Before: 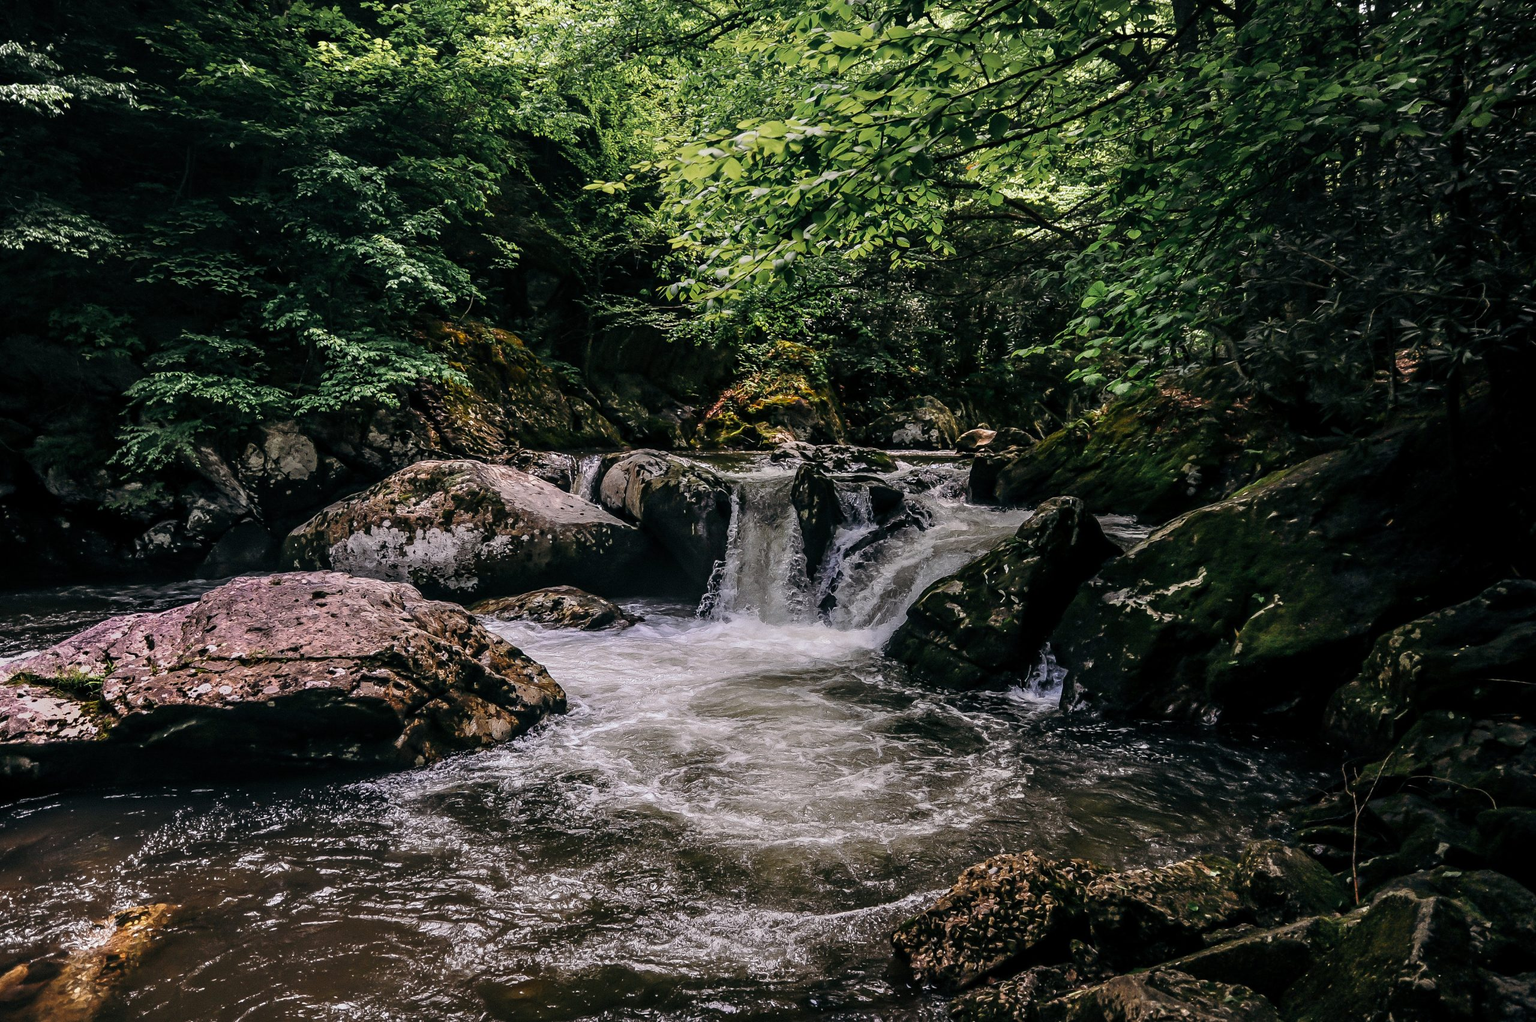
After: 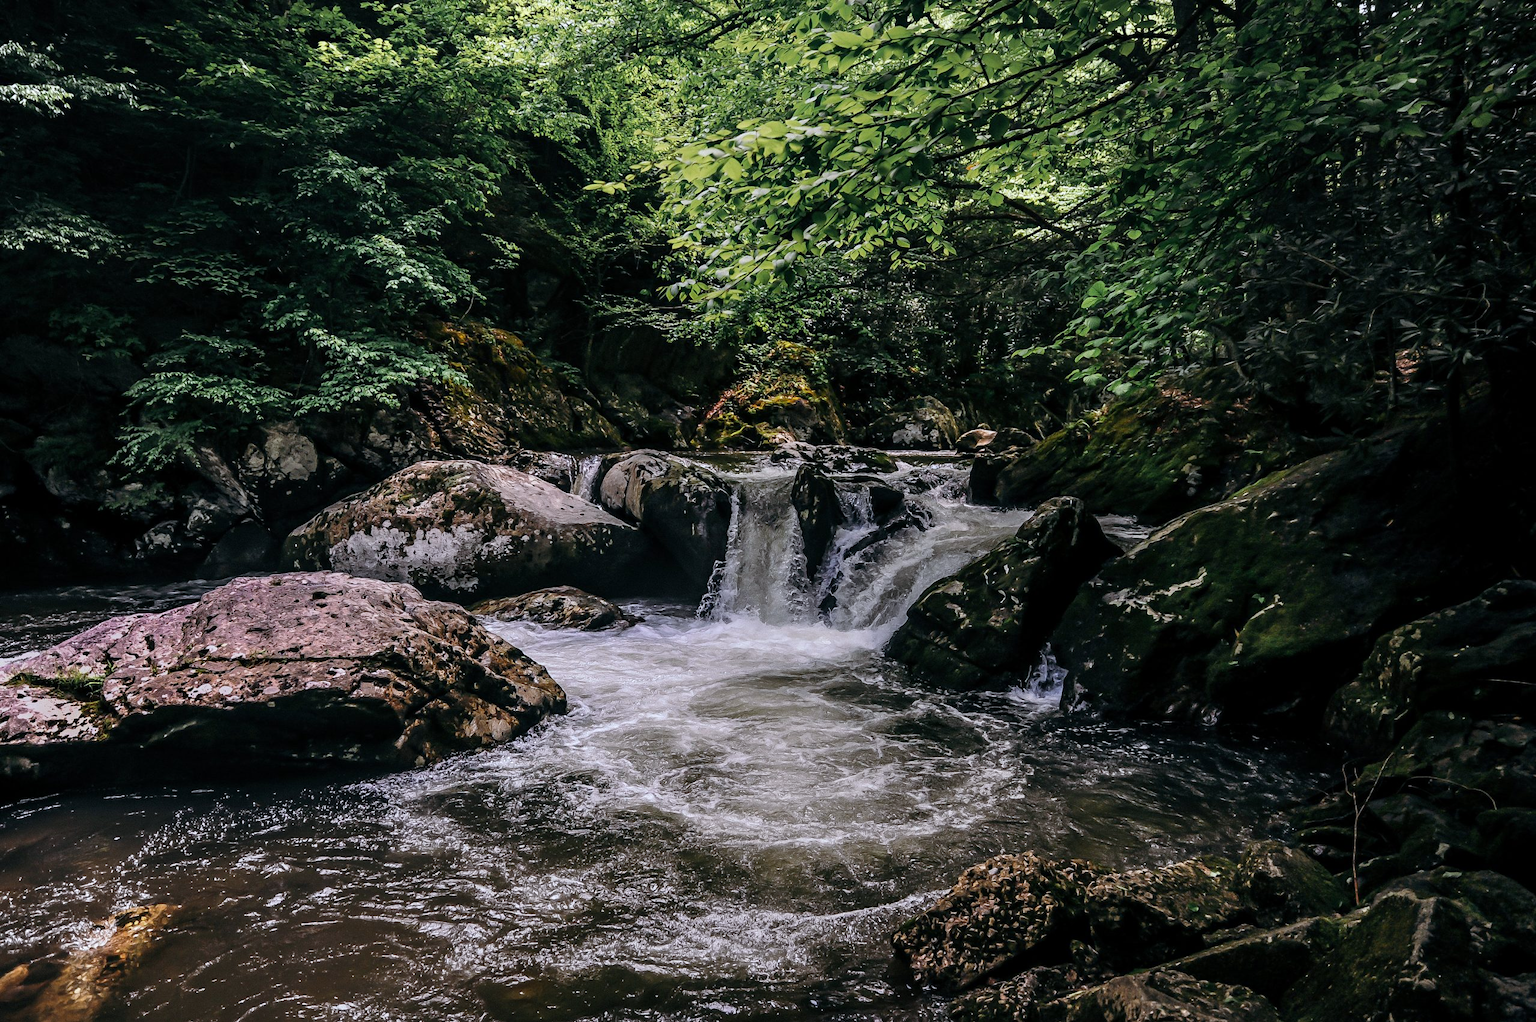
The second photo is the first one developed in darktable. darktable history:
tone equalizer: on, module defaults
color correction: saturation 0.99
white balance: red 0.974, blue 1.044
